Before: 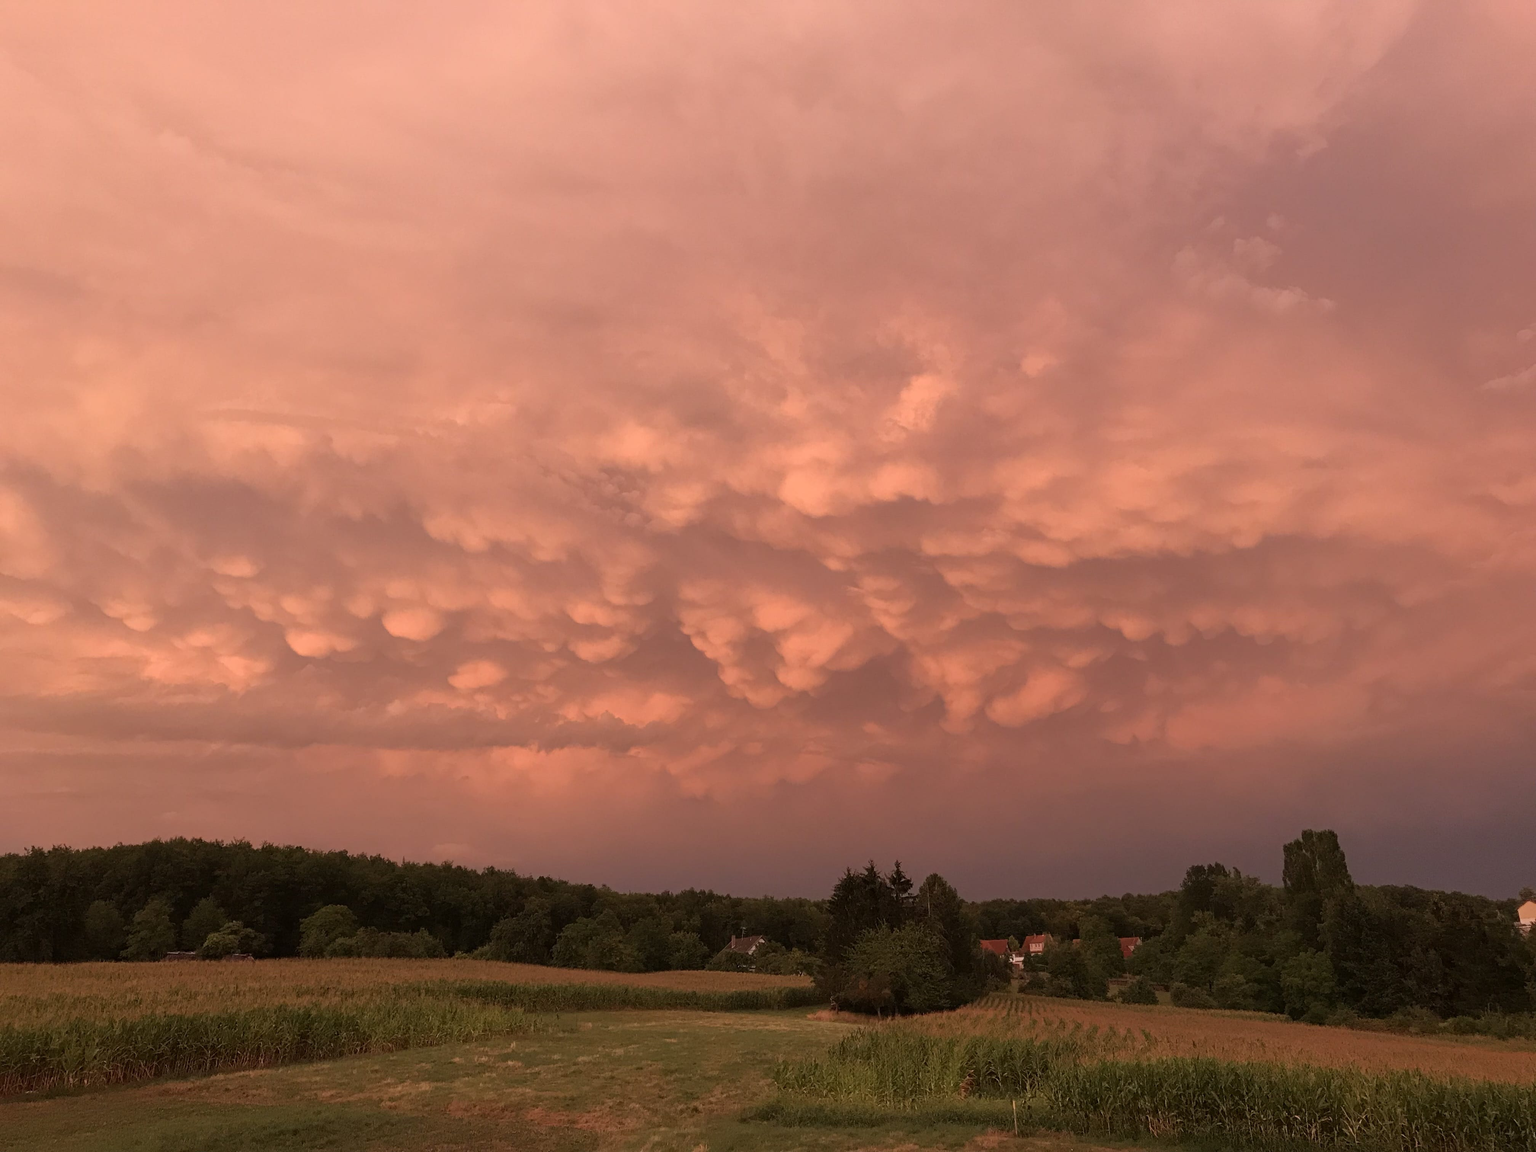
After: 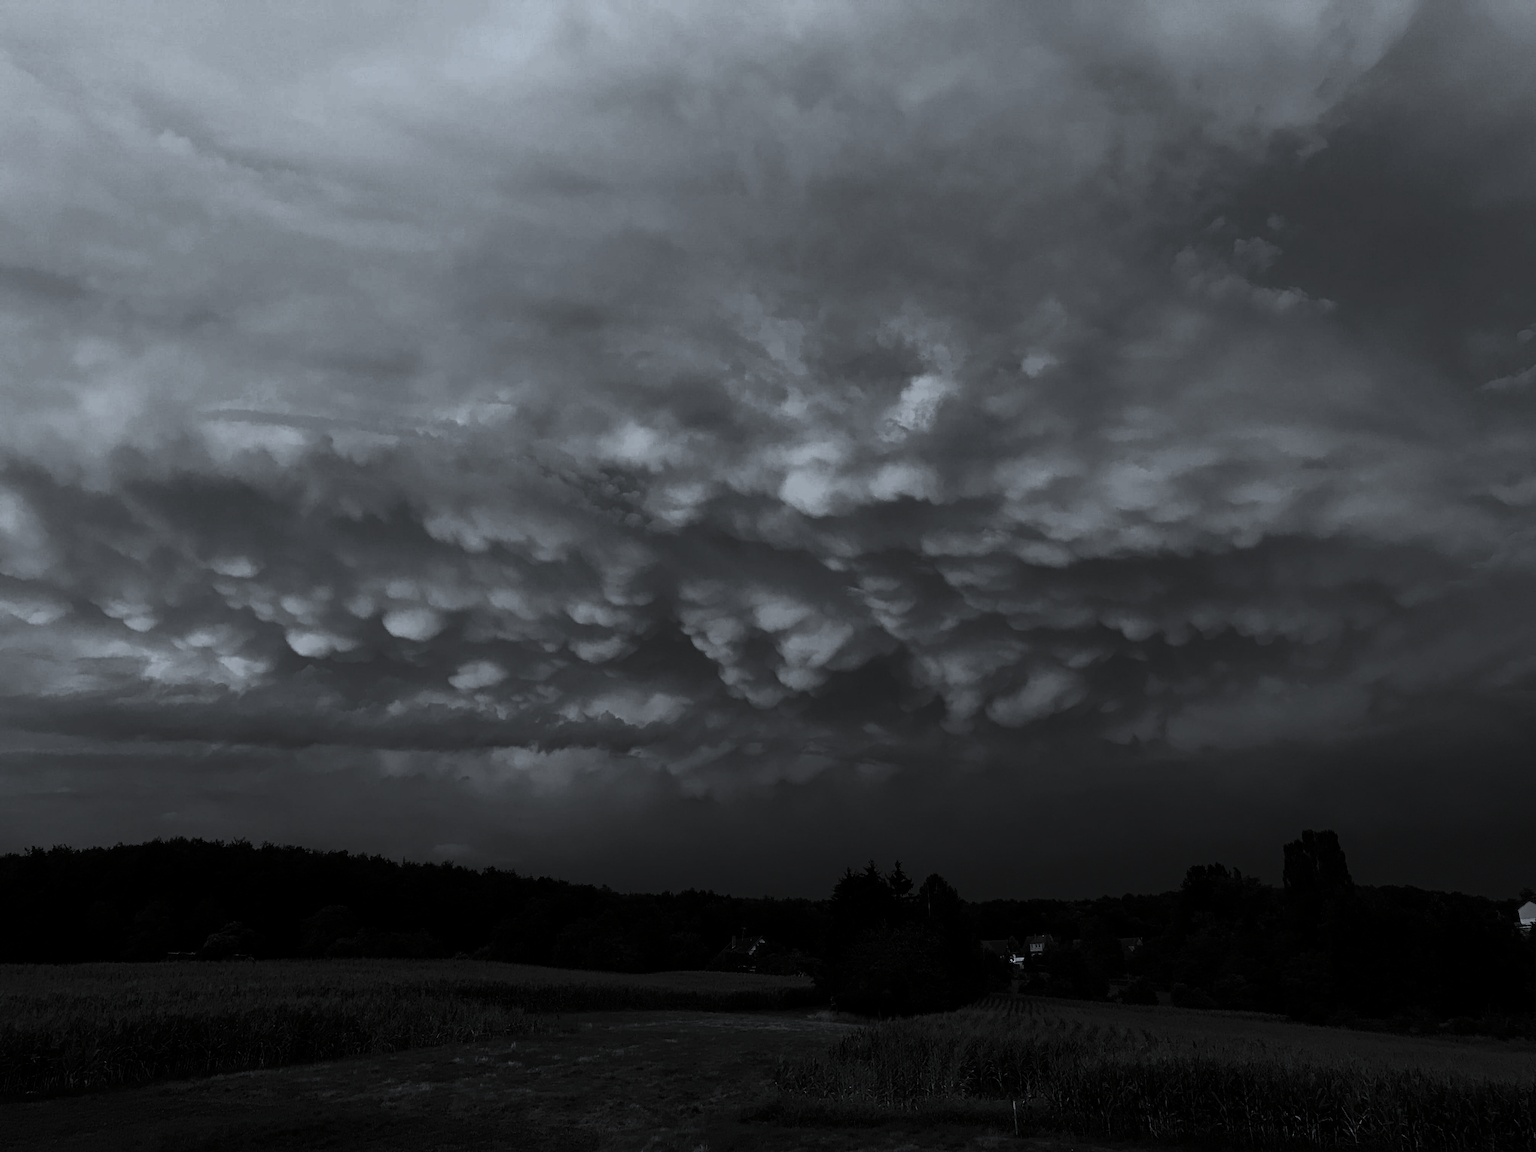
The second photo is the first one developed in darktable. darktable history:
exposure: black level correction 0.001, exposure 0.498 EV, compensate highlight preservation false
color correction: highlights a* -3.82, highlights b* -11.14
contrast brightness saturation: contrast 0.02, brightness -0.995, saturation -0.986
